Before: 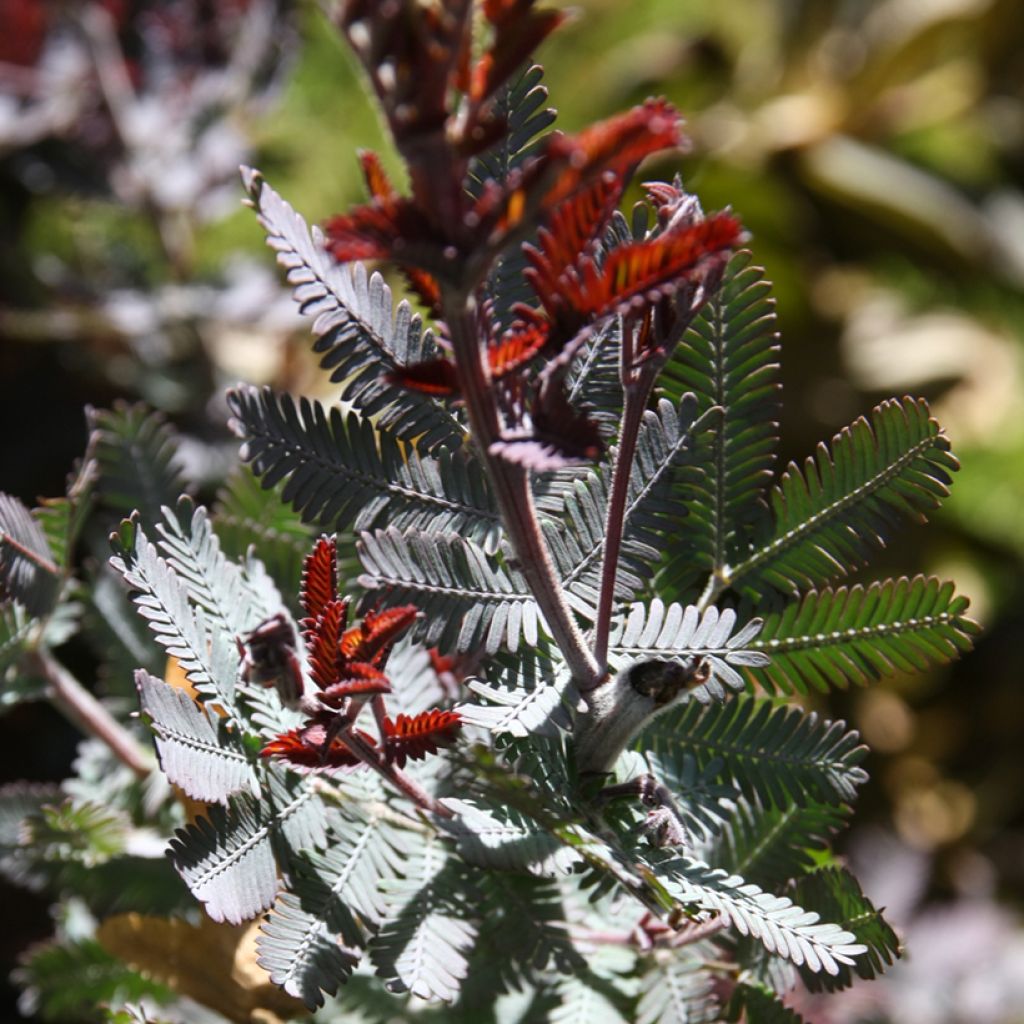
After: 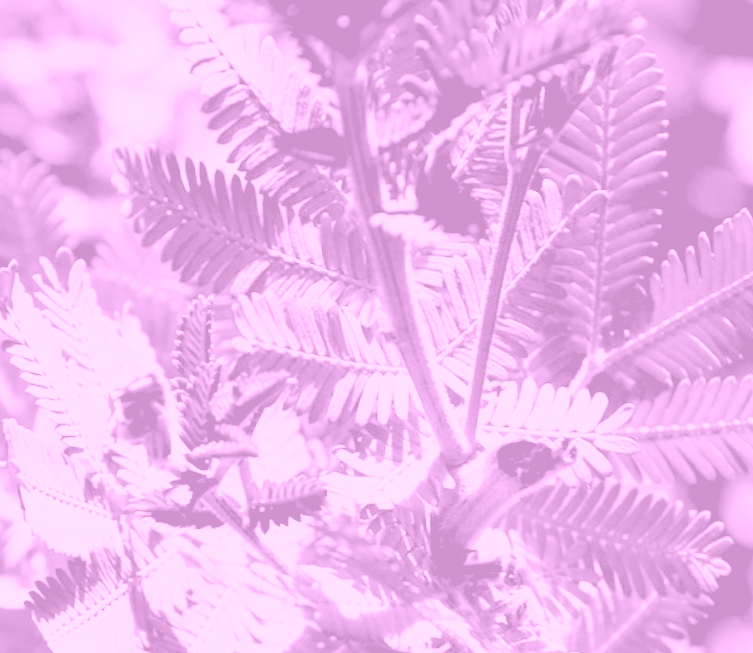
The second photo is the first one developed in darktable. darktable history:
crop and rotate: angle -3.37°, left 9.79%, top 20.73%, right 12.42%, bottom 11.82%
tone curve: curves: ch0 [(0, 0.017) (0.091, 0.04) (0.296, 0.276) (0.439, 0.482) (0.64, 0.729) (0.785, 0.817) (0.995, 0.917)]; ch1 [(0, 0) (0.384, 0.365) (0.463, 0.447) (0.486, 0.474) (0.503, 0.497) (0.526, 0.52) (0.555, 0.564) (0.578, 0.589) (0.638, 0.66) (0.766, 0.773) (1, 1)]; ch2 [(0, 0) (0.374, 0.344) (0.446, 0.443) (0.501, 0.509) (0.528, 0.522) (0.569, 0.593) (0.61, 0.646) (0.666, 0.688) (1, 1)], color space Lab, independent channels, preserve colors none
levels: levels [0.072, 0.414, 0.976]
colorize: hue 331.2°, saturation 75%, source mix 30.28%, lightness 70.52%, version 1
